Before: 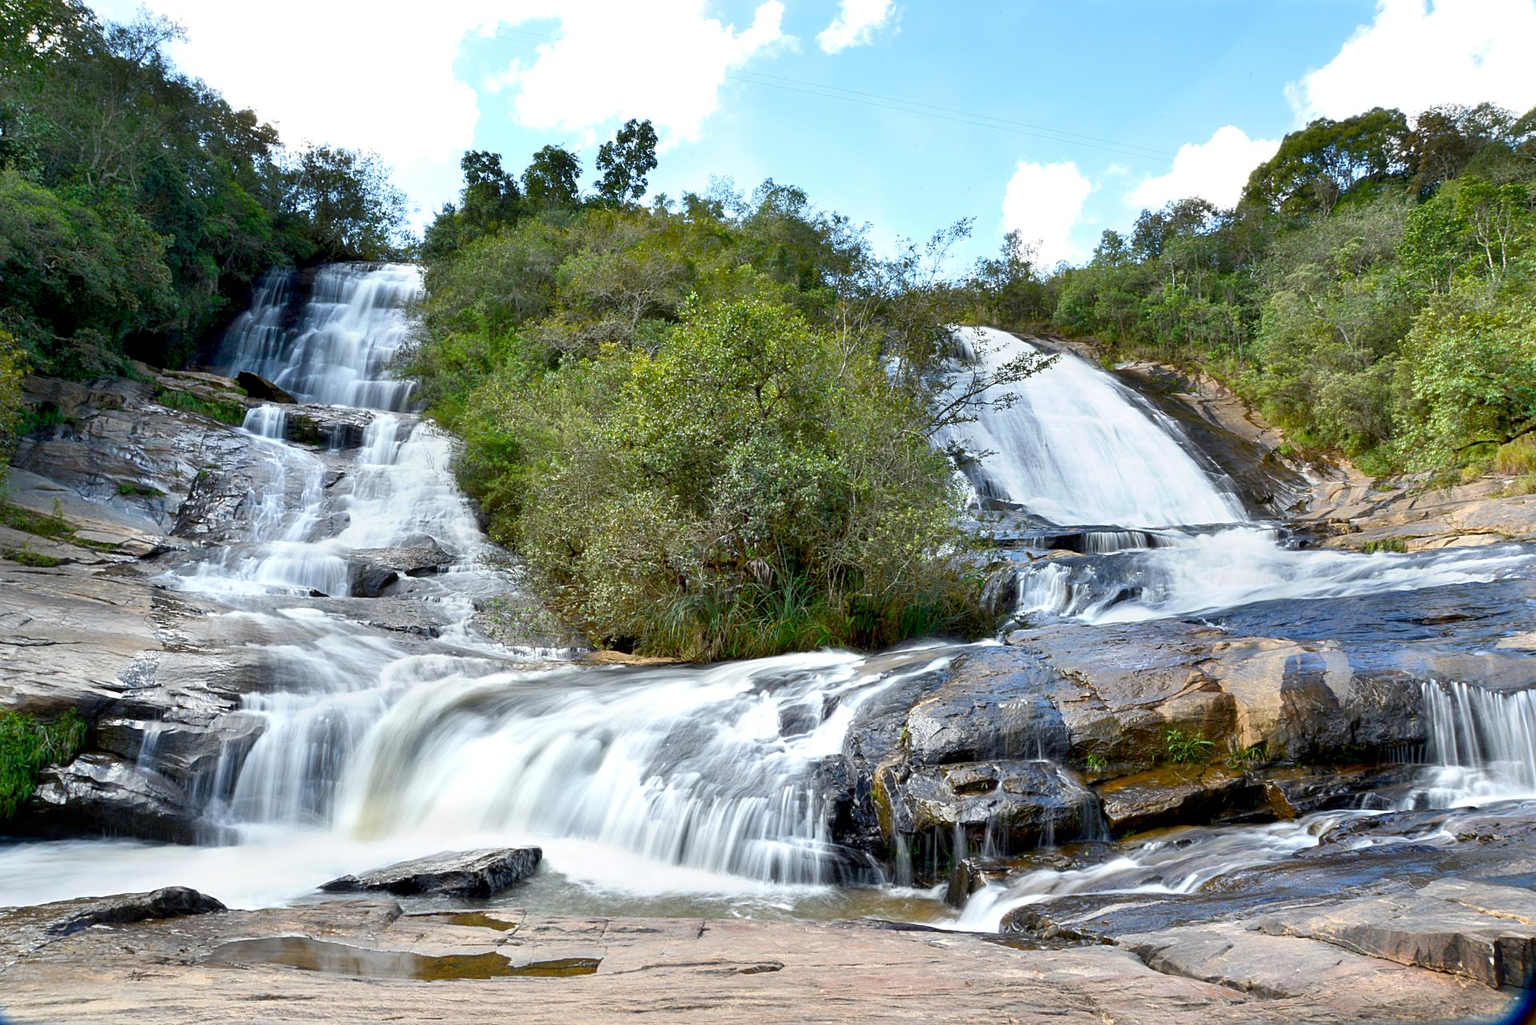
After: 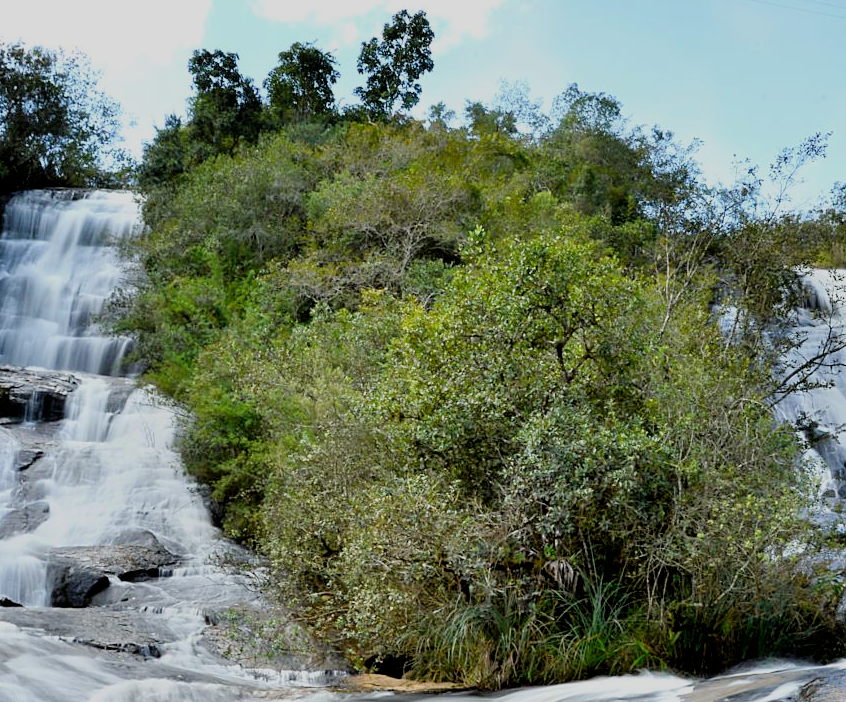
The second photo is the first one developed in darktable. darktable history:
crop: left 20.248%, top 10.86%, right 35.675%, bottom 34.321%
filmic rgb: black relative exposure -4.88 EV, hardness 2.82
